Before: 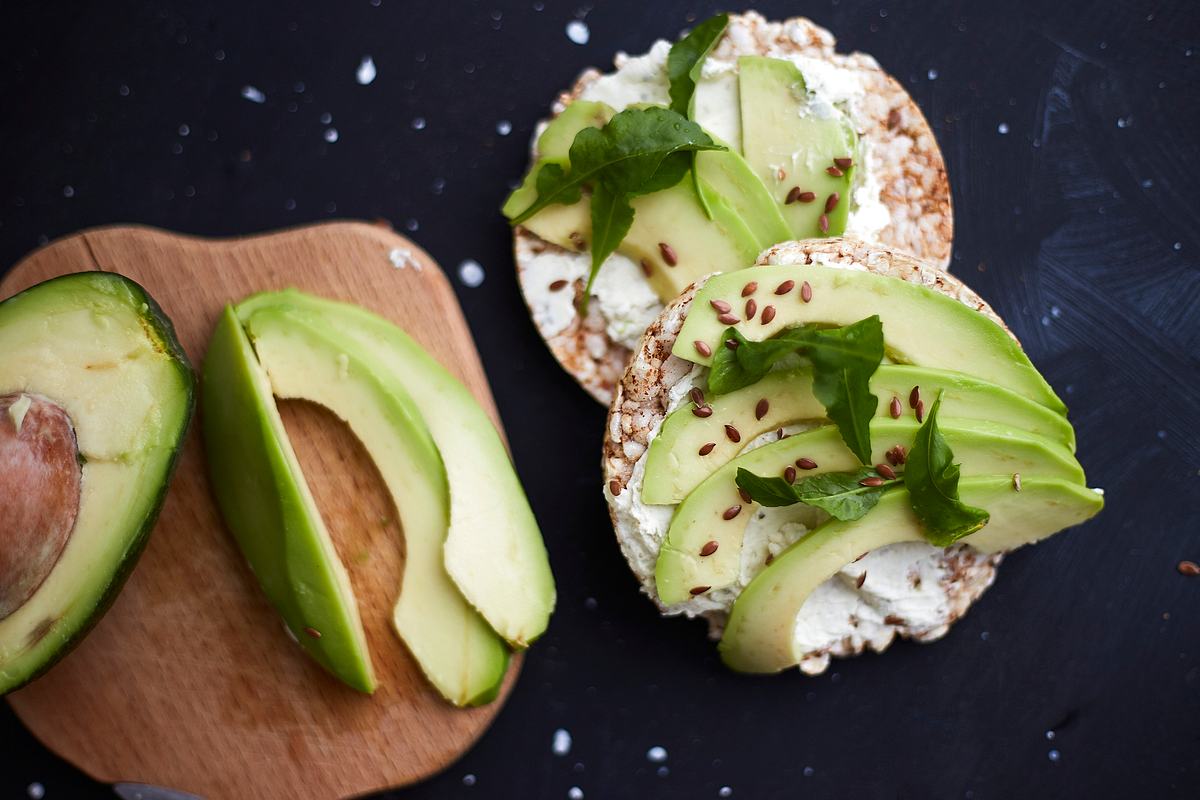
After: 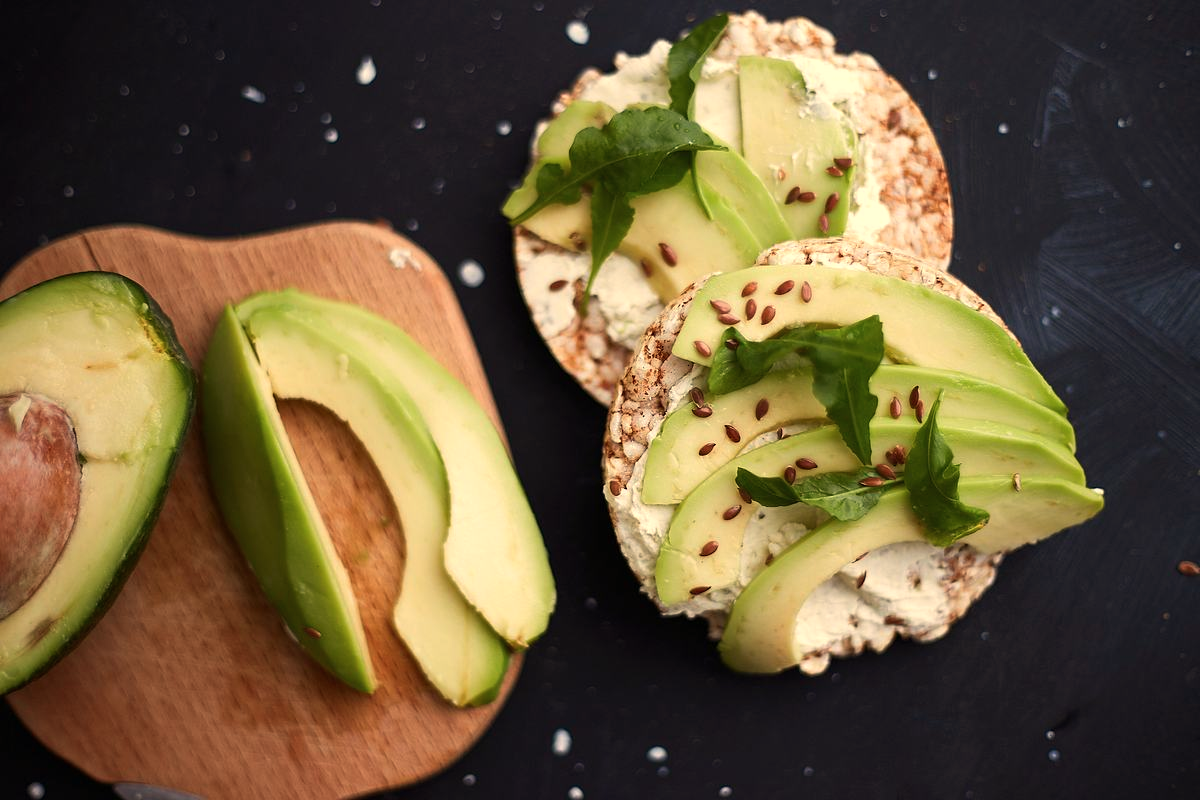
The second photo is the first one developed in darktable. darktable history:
white balance: red 1.123, blue 0.83
contrast brightness saturation: saturation -0.05
